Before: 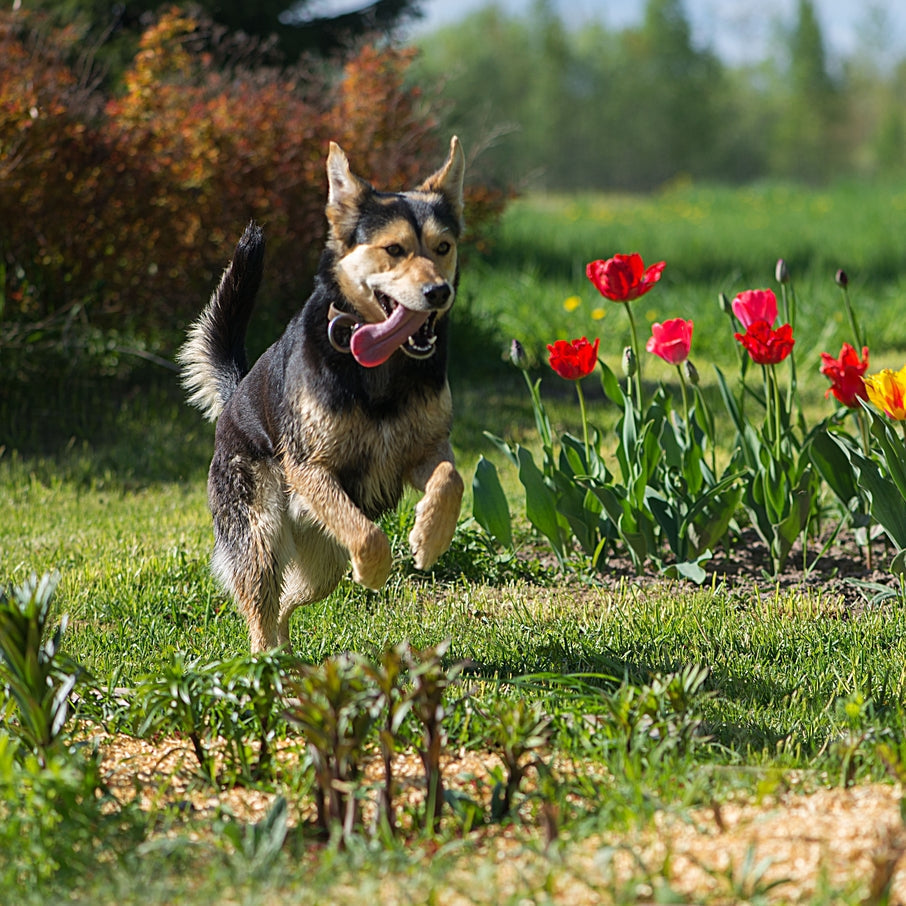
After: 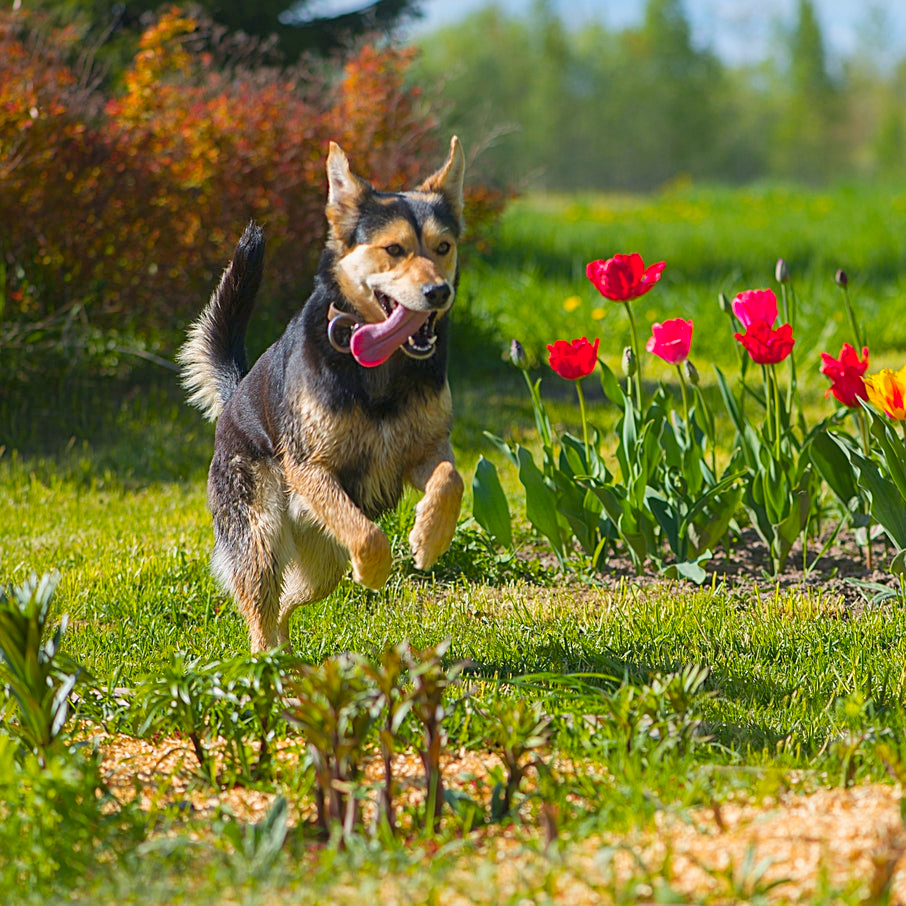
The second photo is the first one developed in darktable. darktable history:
color balance rgb: linear chroma grading › global chroma 5.06%, perceptual saturation grading › global saturation 19.316%, hue shift -4.41°, perceptual brilliance grading › global brilliance 12.209%, contrast -21.643%
